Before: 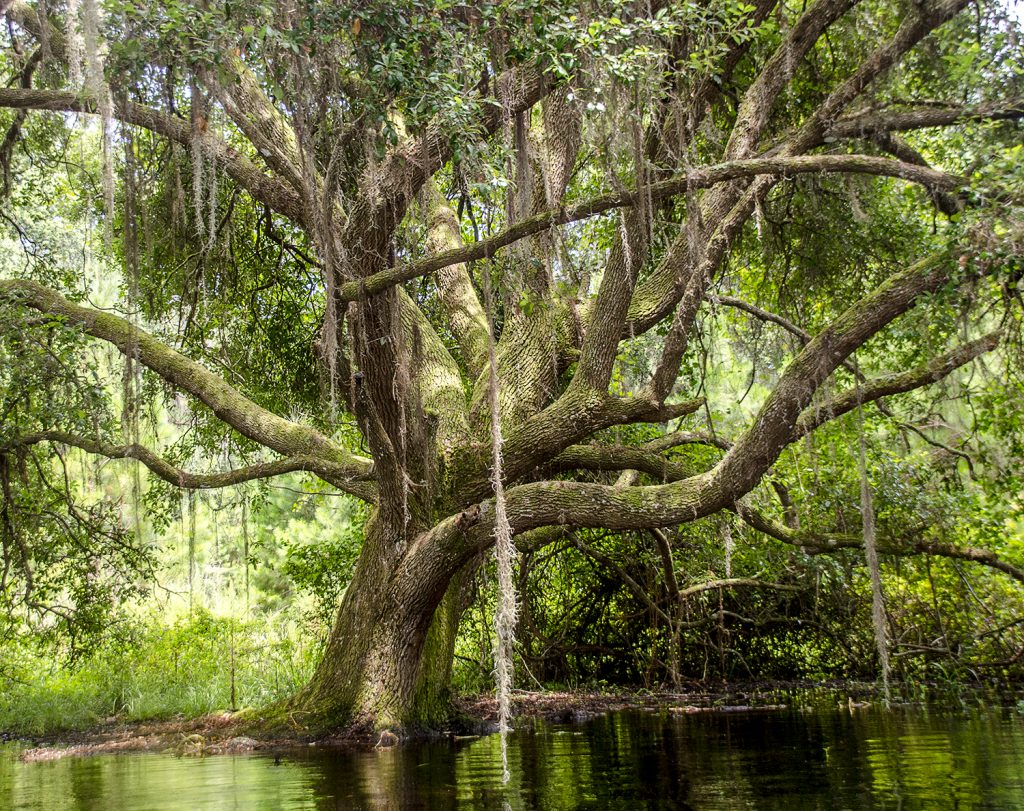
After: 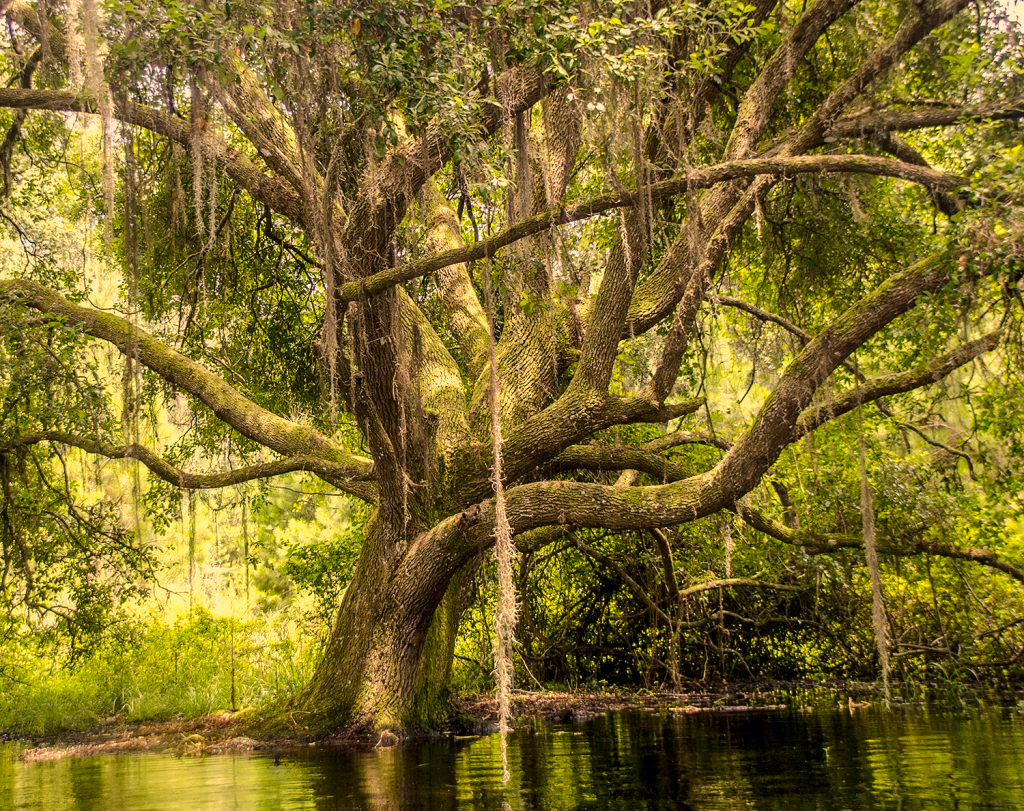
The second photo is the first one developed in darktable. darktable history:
color correction: highlights a* 14.95, highlights b* 31.46
shadows and highlights: shadows 36.82, highlights -26.69, highlights color adjustment 0.142%, soften with gaussian
